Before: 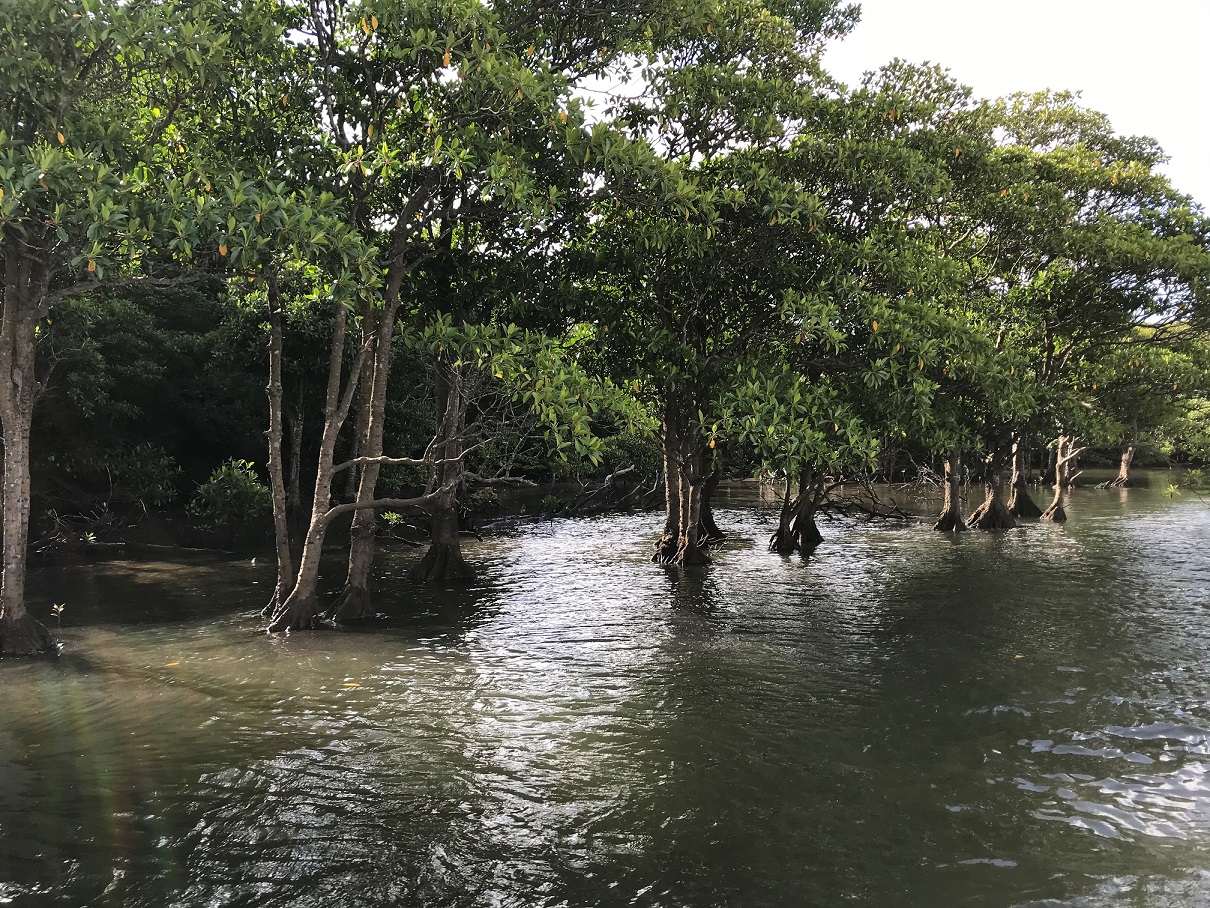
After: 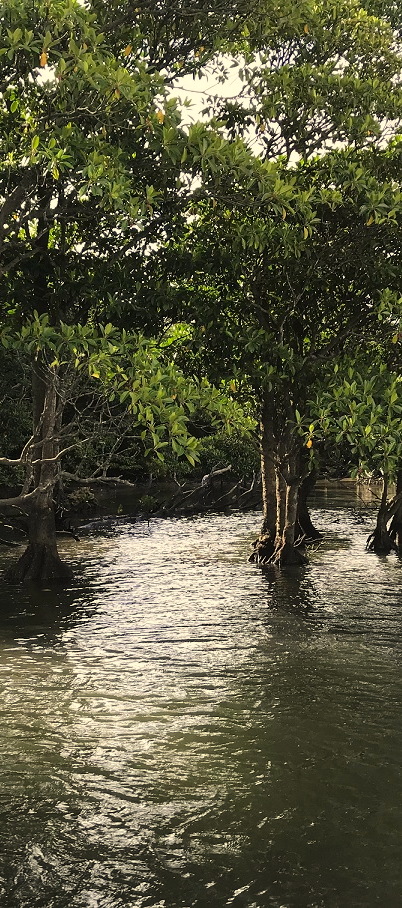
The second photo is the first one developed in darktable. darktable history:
crop: left 33.36%, right 33.36%
color correction: highlights a* 1.39, highlights b* 17.83
